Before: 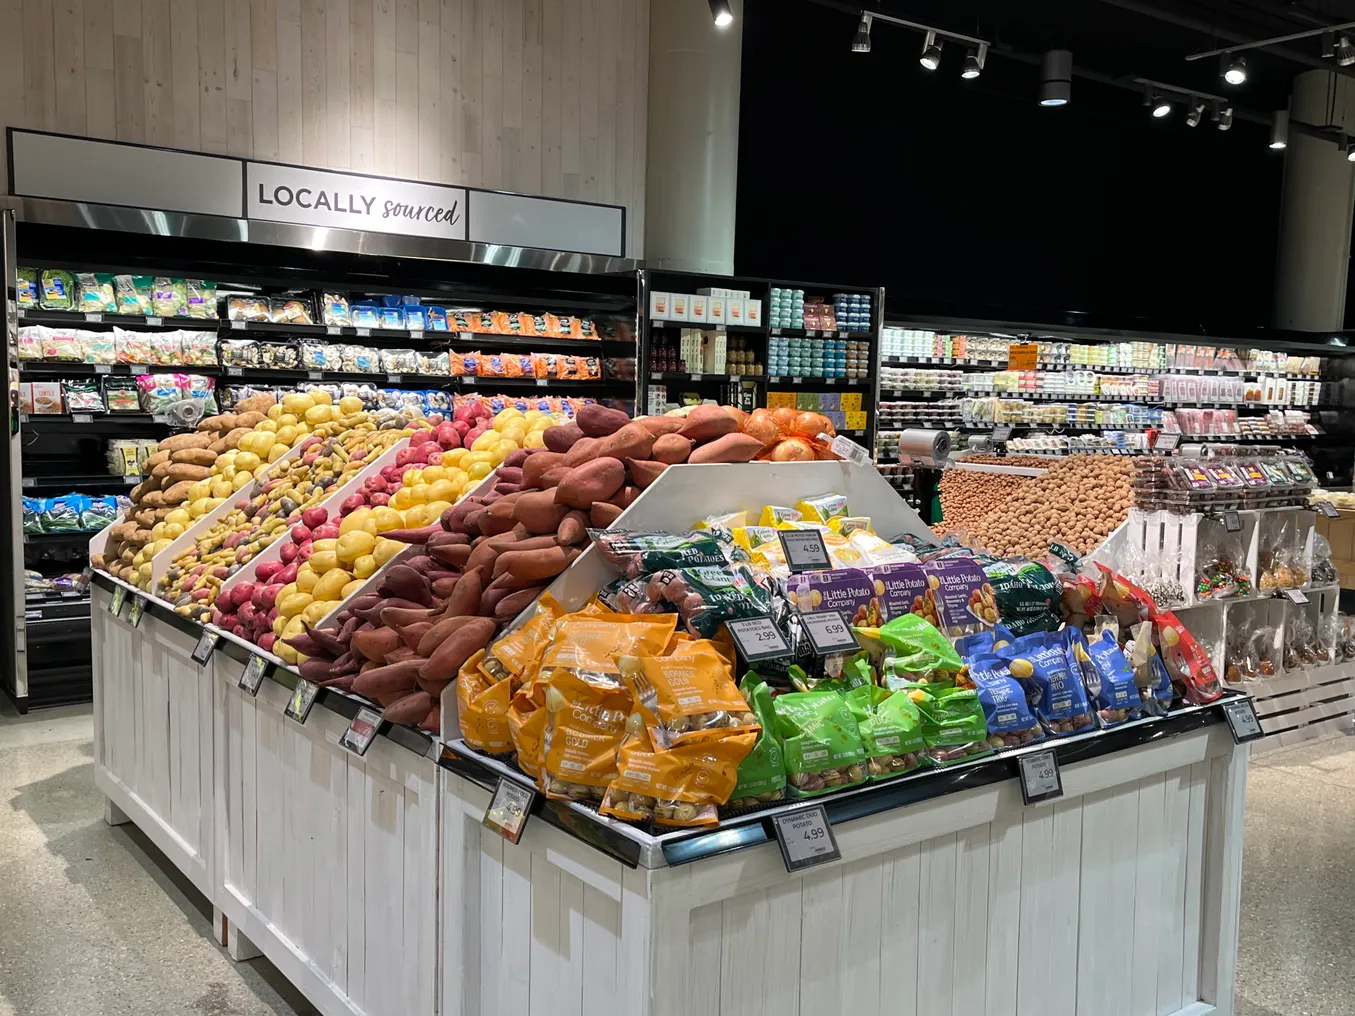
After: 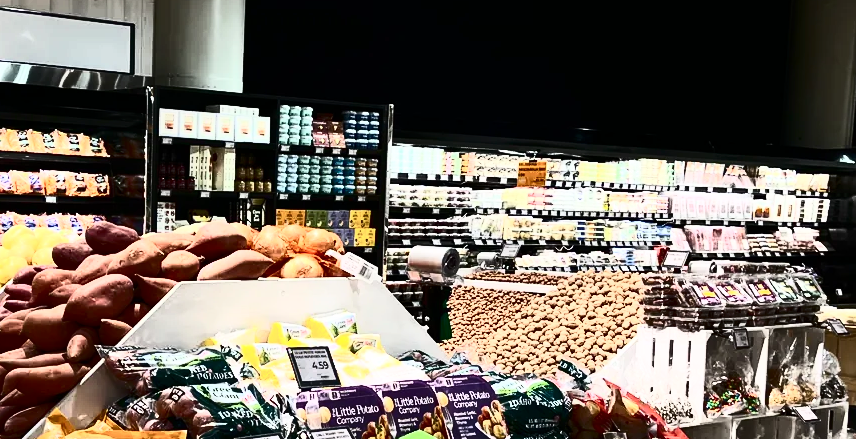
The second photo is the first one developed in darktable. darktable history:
crop: left 36.258%, top 18.057%, right 0.539%, bottom 38.68%
contrast brightness saturation: contrast 0.915, brightness 0.194
